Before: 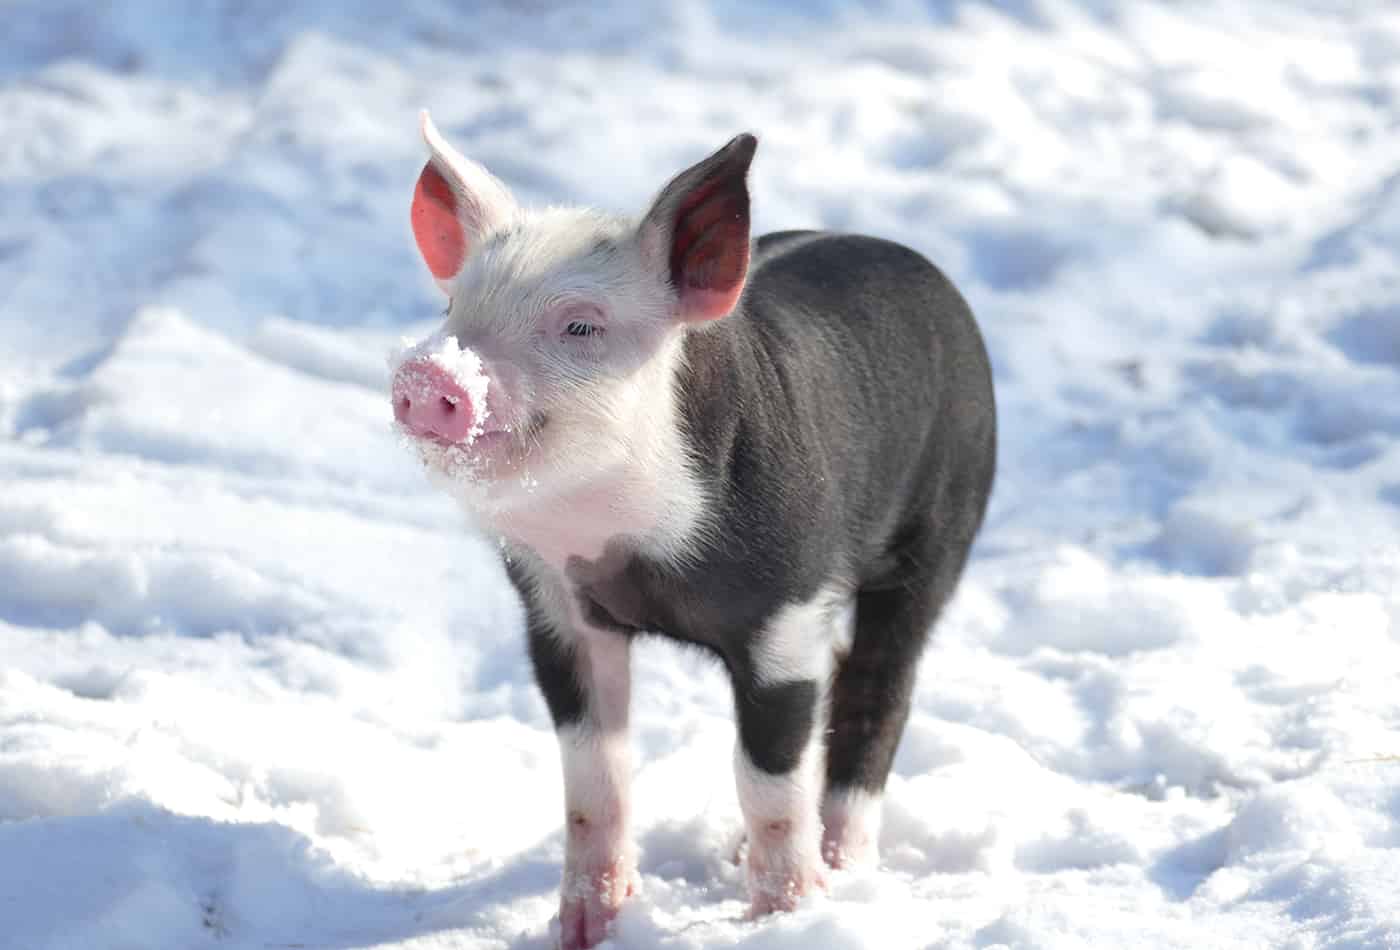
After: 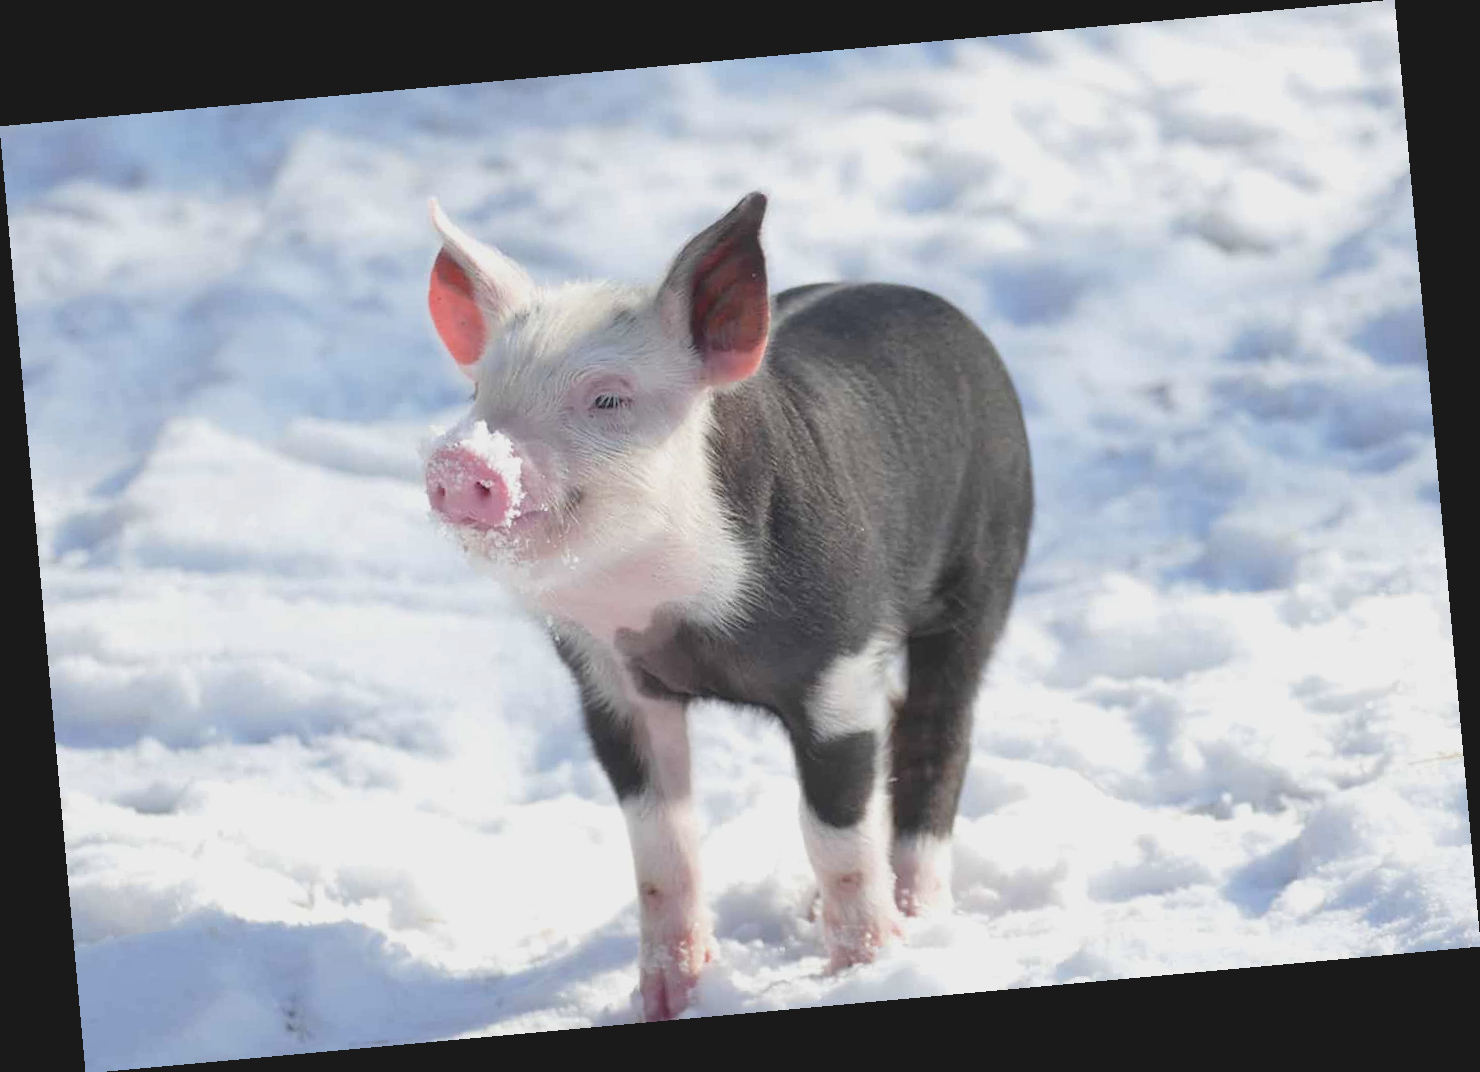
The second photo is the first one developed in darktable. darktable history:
contrast brightness saturation: contrast -0.15, brightness 0.05, saturation -0.12
rotate and perspective: rotation -5.2°, automatic cropping off
